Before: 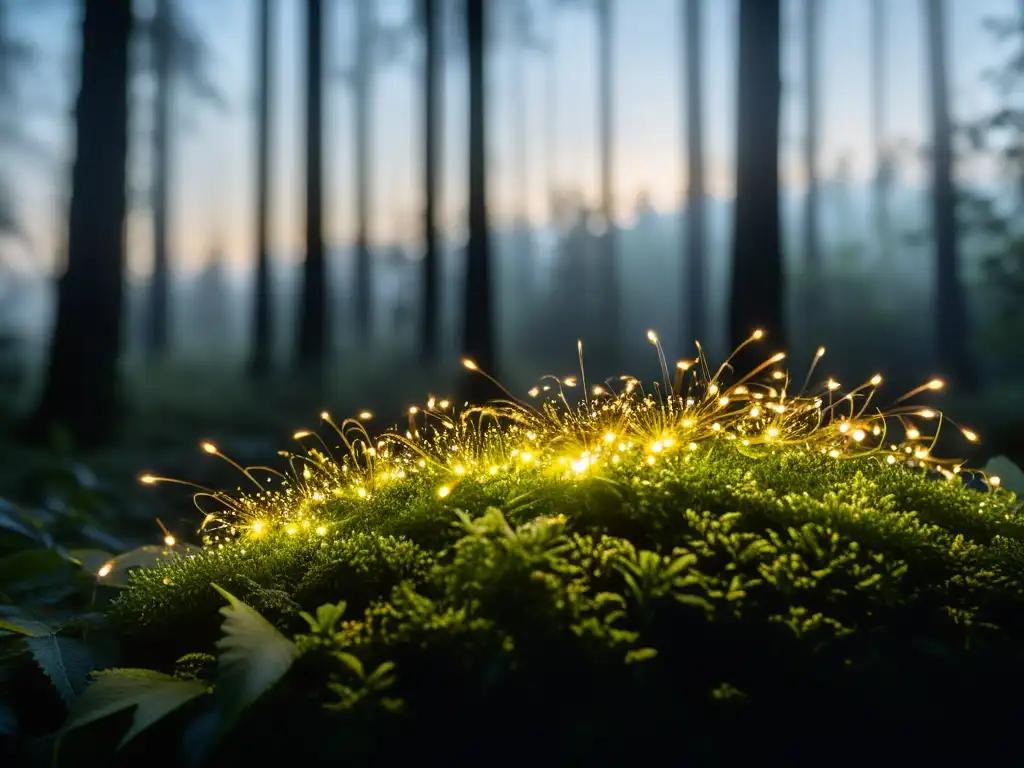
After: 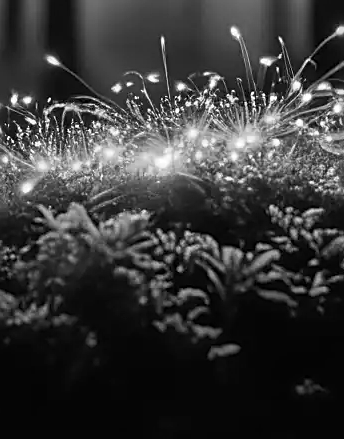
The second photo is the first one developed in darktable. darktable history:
color zones: curves: ch0 [(0, 0.613) (0.01, 0.613) (0.245, 0.448) (0.498, 0.529) (0.642, 0.665) (0.879, 0.777) (0.99, 0.613)]; ch1 [(0, 0) (0.143, 0) (0.286, 0) (0.429, 0) (0.571, 0) (0.714, 0) (0.857, 0)]
crop: left 40.778%, top 39.625%, right 25.572%, bottom 3.167%
sharpen: on, module defaults
